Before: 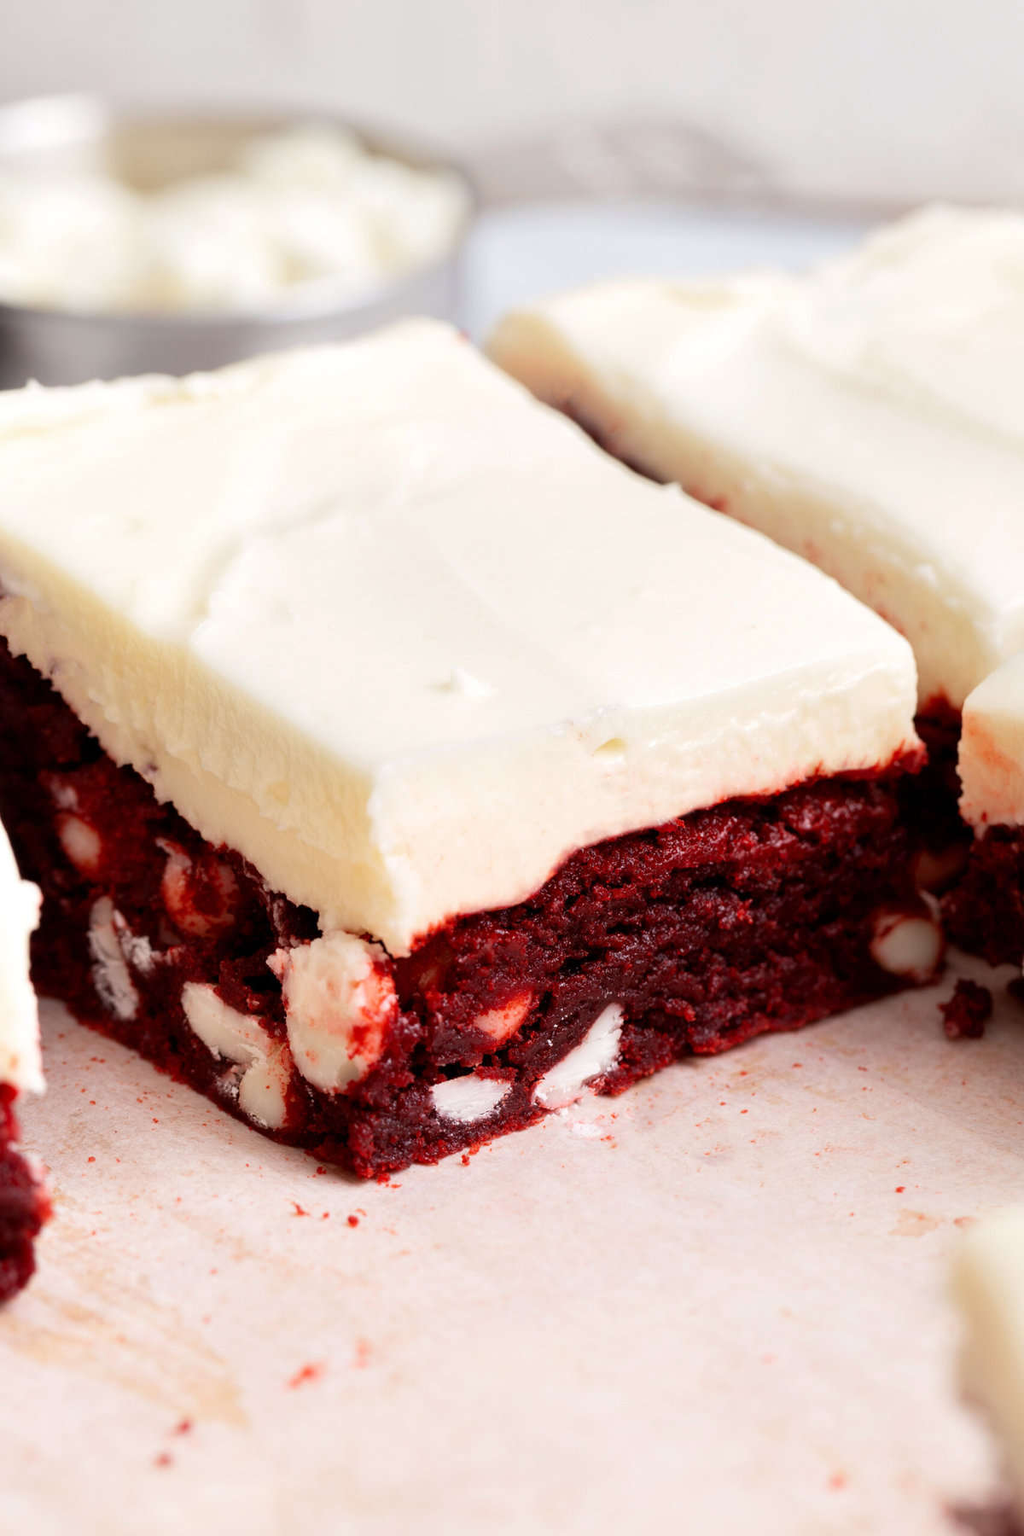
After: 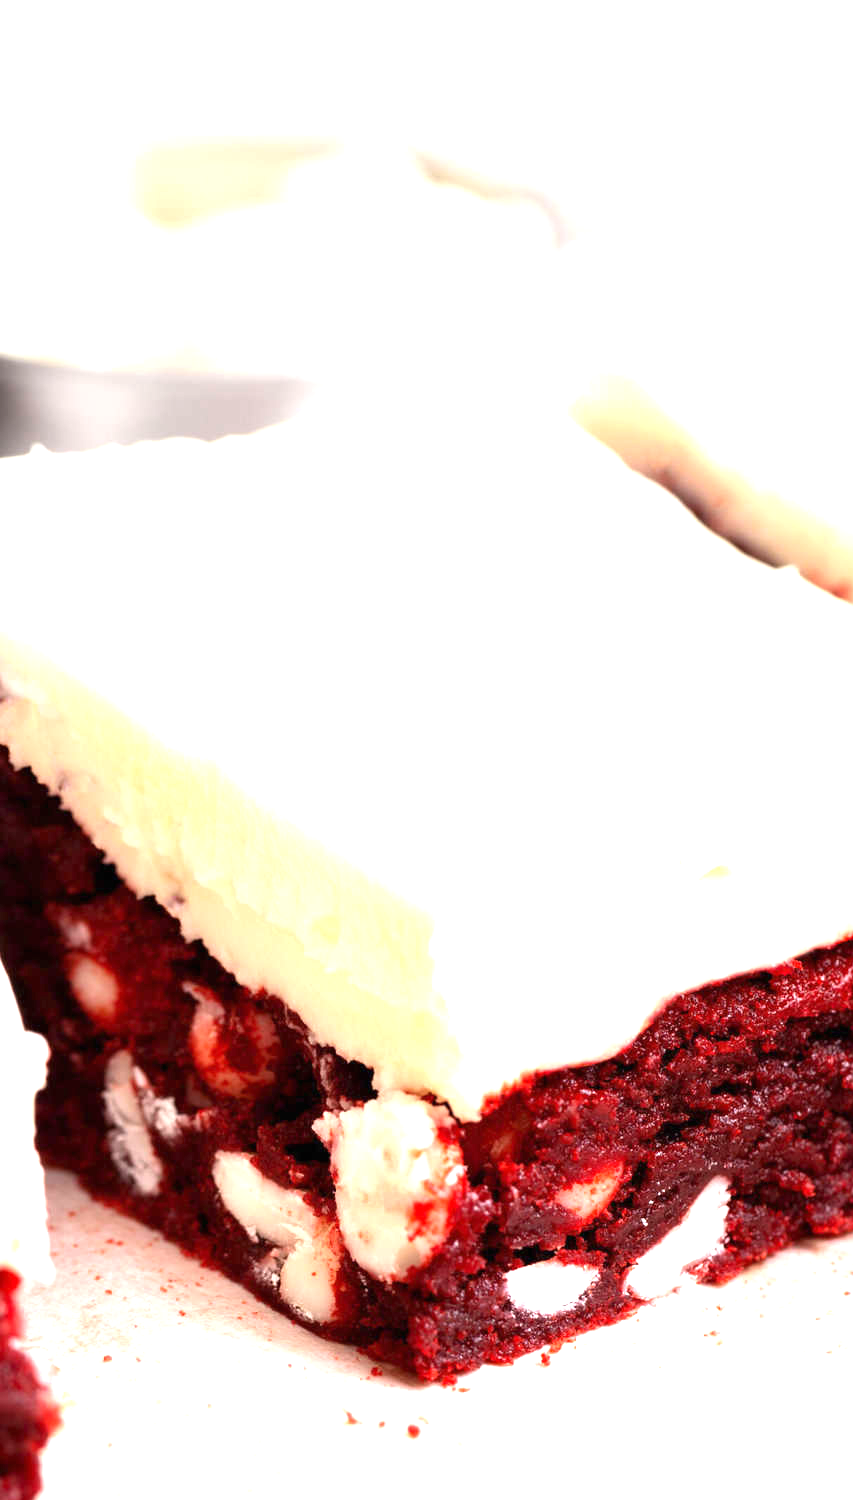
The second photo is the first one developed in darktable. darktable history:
exposure: black level correction 0, exposure 1.2 EV, compensate highlight preservation false
crop: right 28.885%, bottom 16.626%
